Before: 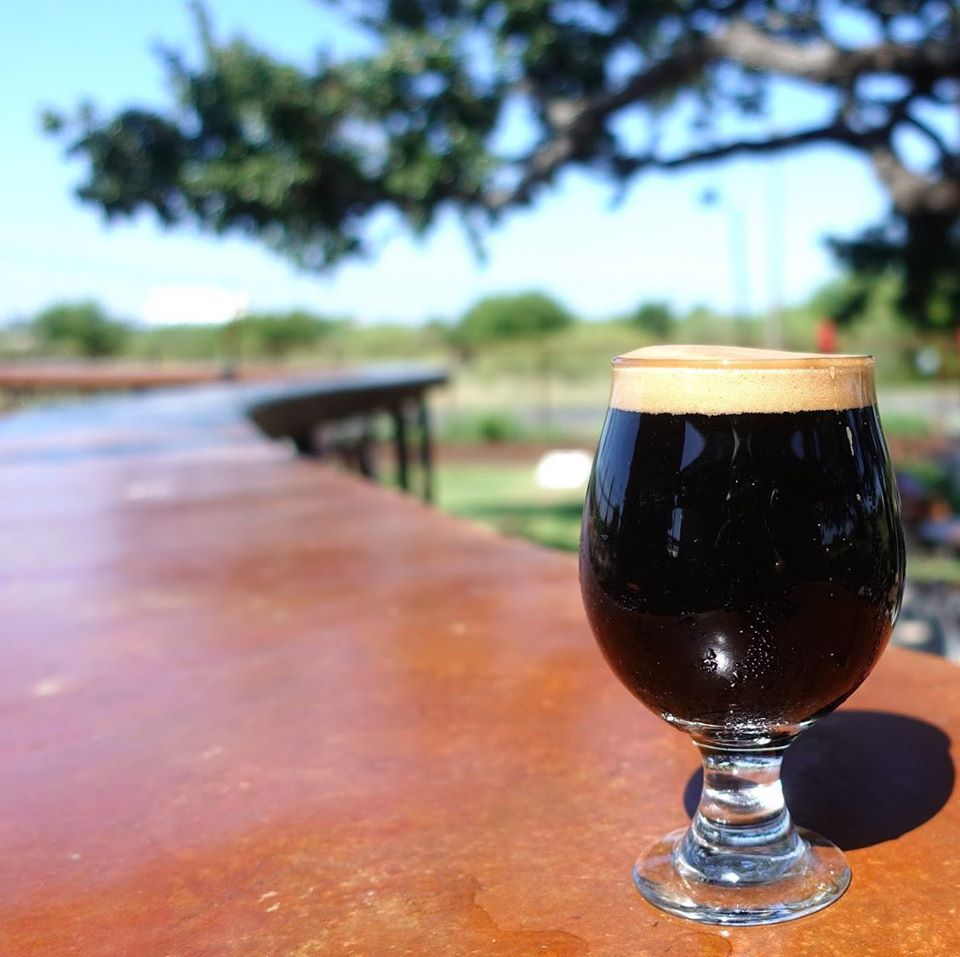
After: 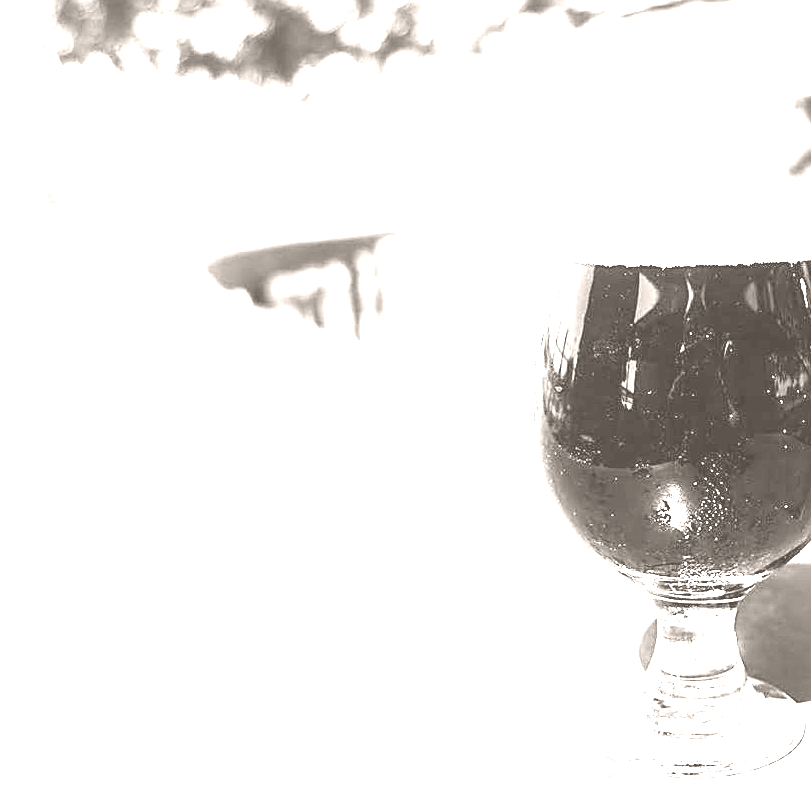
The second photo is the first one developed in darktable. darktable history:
base curve: curves: ch0 [(0, 0) (0.297, 0.298) (1, 1)], preserve colors none
sharpen: on, module defaults
color balance rgb: linear chroma grading › global chroma 15%, perceptual saturation grading › global saturation 30%
crop and rotate: left 4.842%, top 15.51%, right 10.668%
contrast brightness saturation: contrast 0.1, saturation -0.36
colorize: hue 34.49°, saturation 35.33%, source mix 100%, lightness 55%, version 1
exposure: black level correction 0.001, exposure 2.607 EV, compensate exposure bias true, compensate highlight preservation false
